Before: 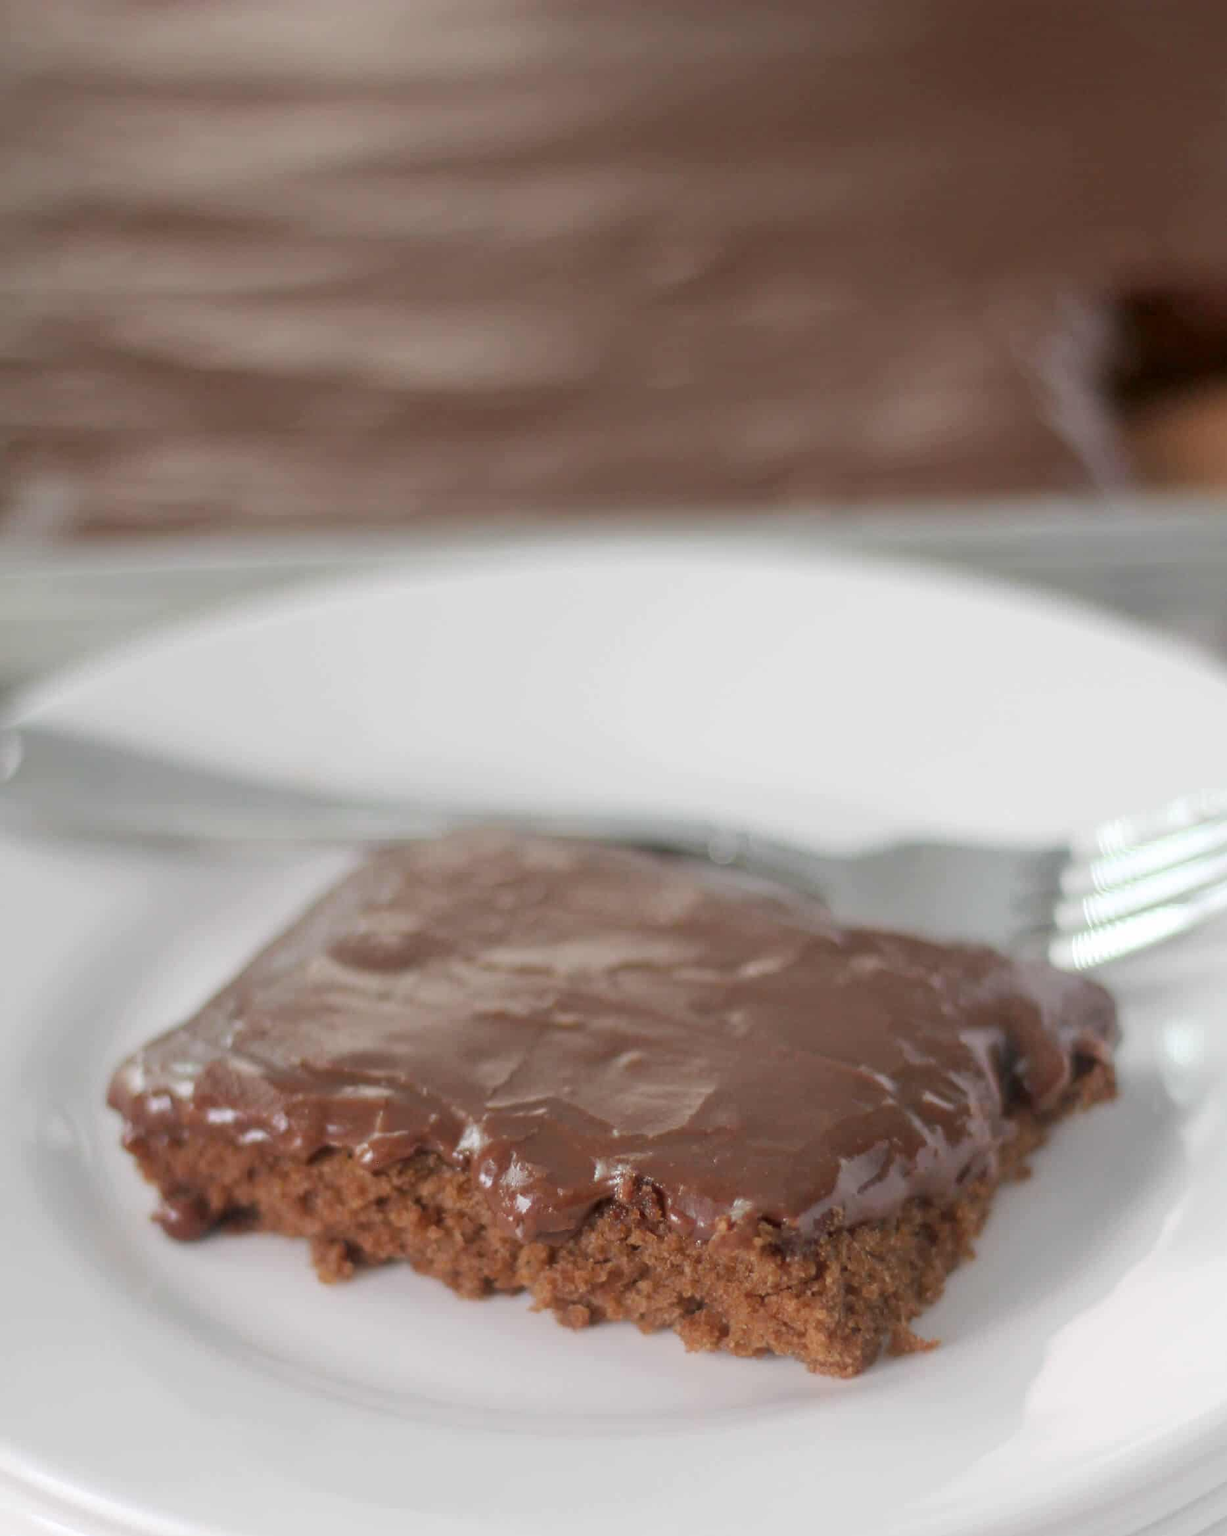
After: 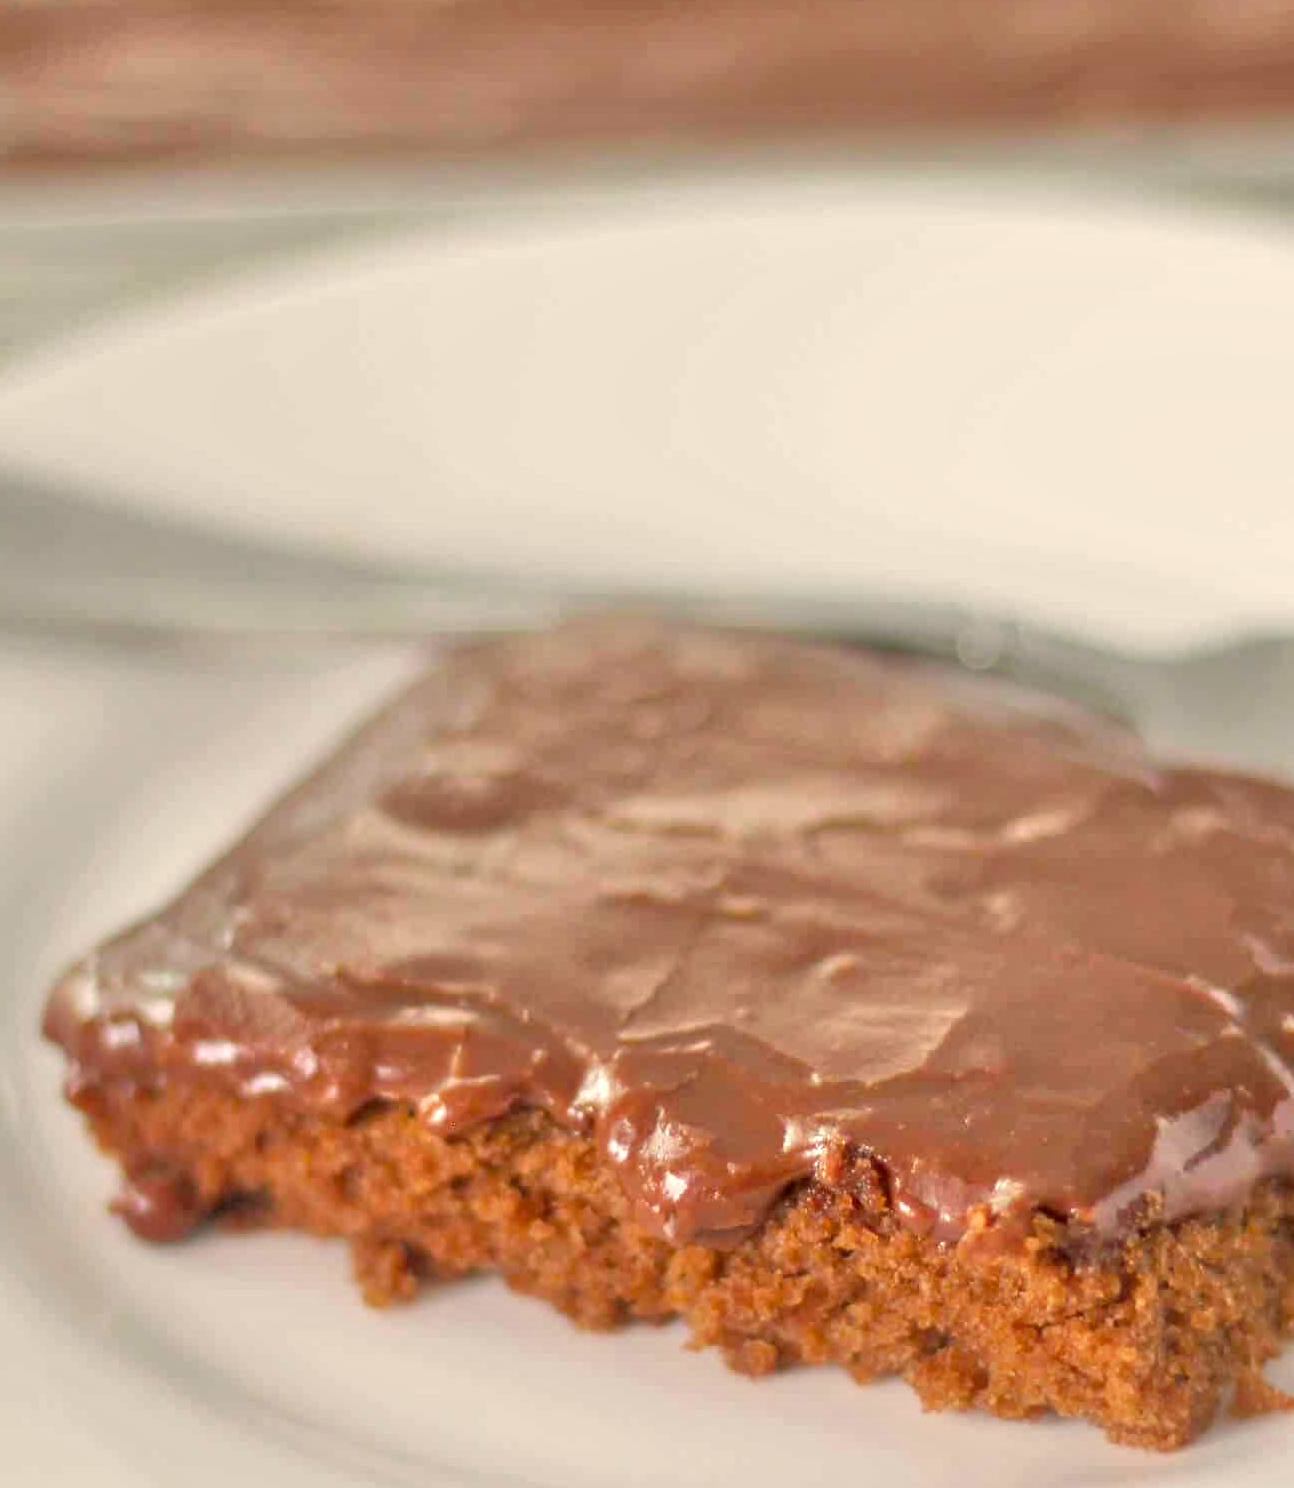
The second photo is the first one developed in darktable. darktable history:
crop: left 6.488%, top 27.668%, right 24.183%, bottom 8.656%
white balance: red 1.045, blue 0.932
color balance rgb: perceptual saturation grading › global saturation 20%, global vibrance 20%
tone equalizer: -7 EV 0.15 EV, -6 EV 0.6 EV, -5 EV 1.15 EV, -4 EV 1.33 EV, -3 EV 1.15 EV, -2 EV 0.6 EV, -1 EV 0.15 EV, mask exposure compensation -0.5 EV
local contrast: on, module defaults
